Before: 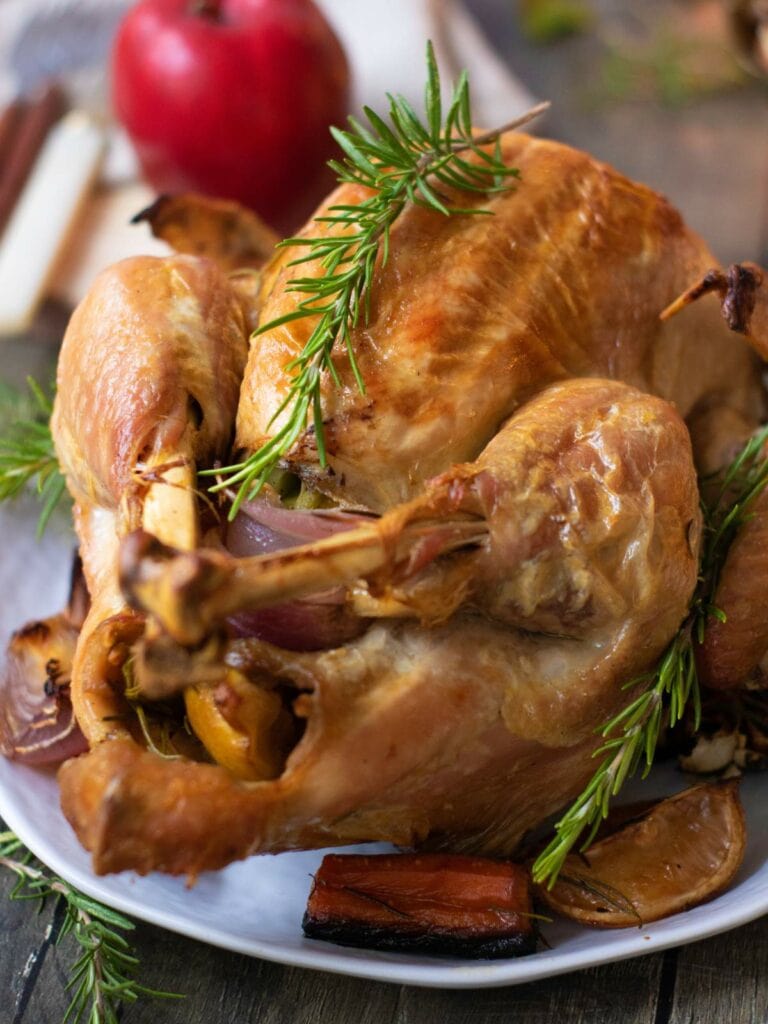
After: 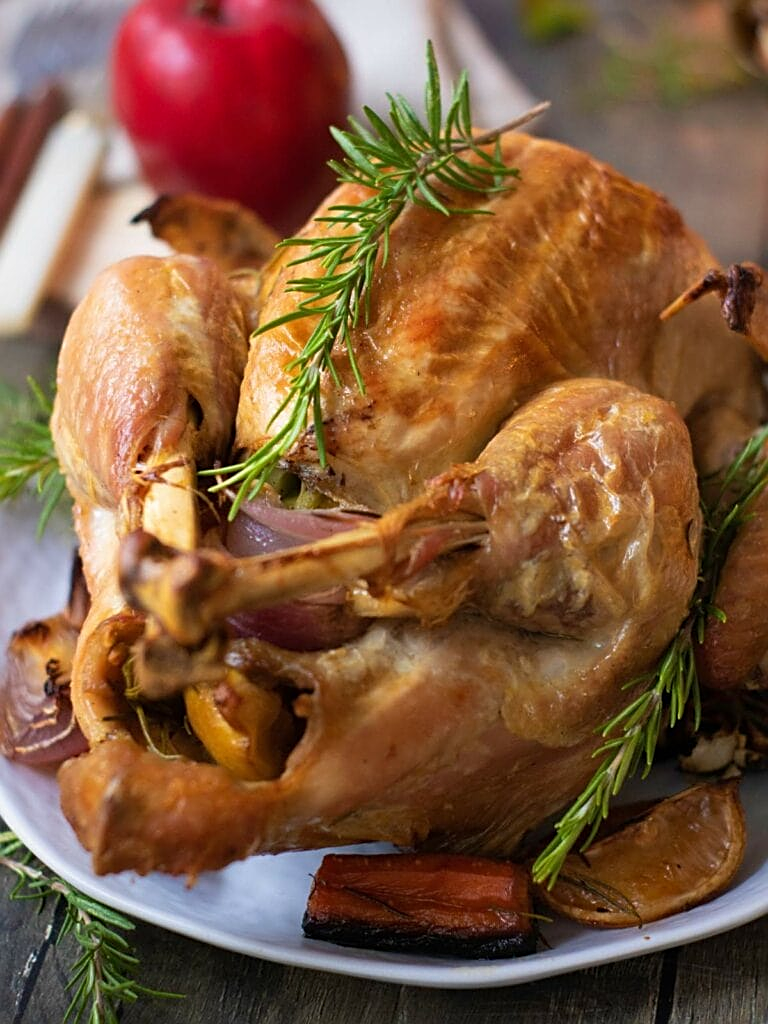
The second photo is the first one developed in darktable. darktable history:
sharpen: on, module defaults
vignetting: brightness -0.244, saturation 0.145
